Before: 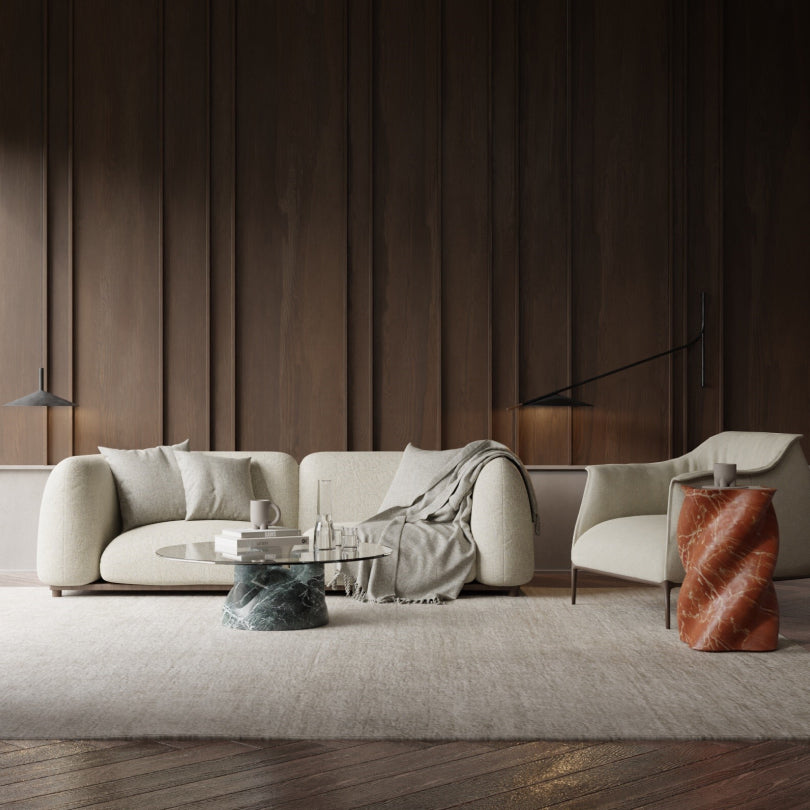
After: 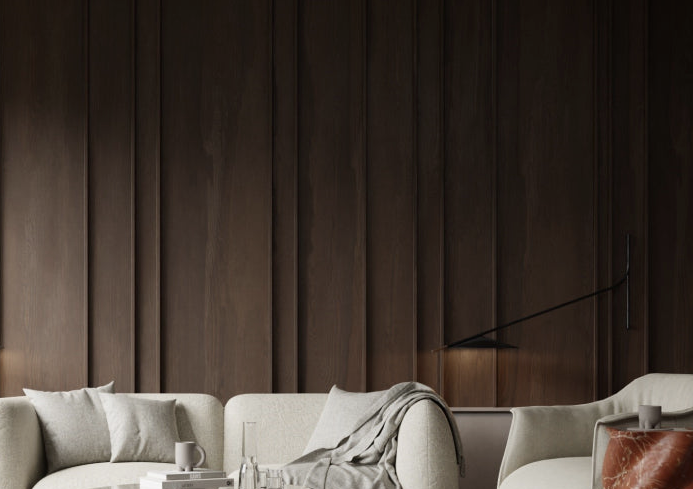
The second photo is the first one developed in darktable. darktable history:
crop and rotate: left 9.345%, top 7.22%, right 4.982%, bottom 32.331%
contrast brightness saturation: contrast 0.11, saturation -0.17
